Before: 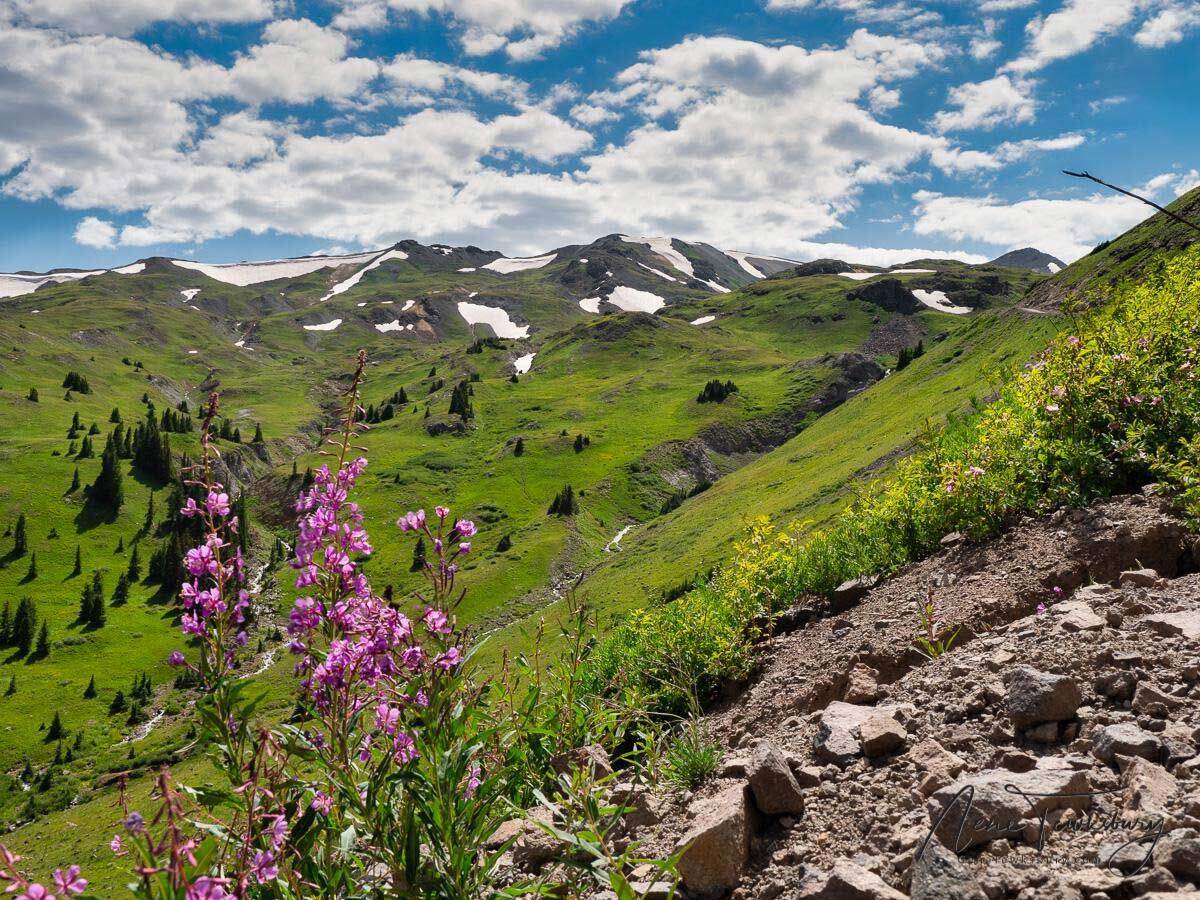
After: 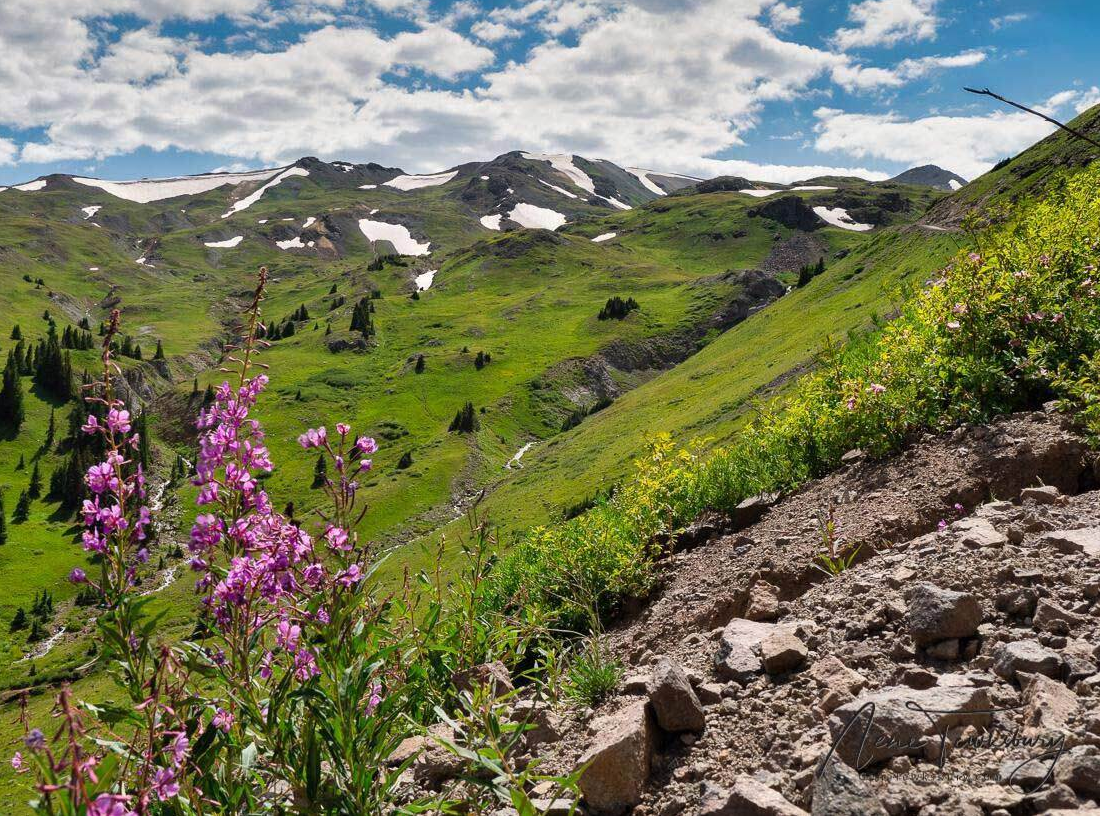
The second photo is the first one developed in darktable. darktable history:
tone equalizer: on, module defaults
crop and rotate: left 8.262%, top 9.226%
